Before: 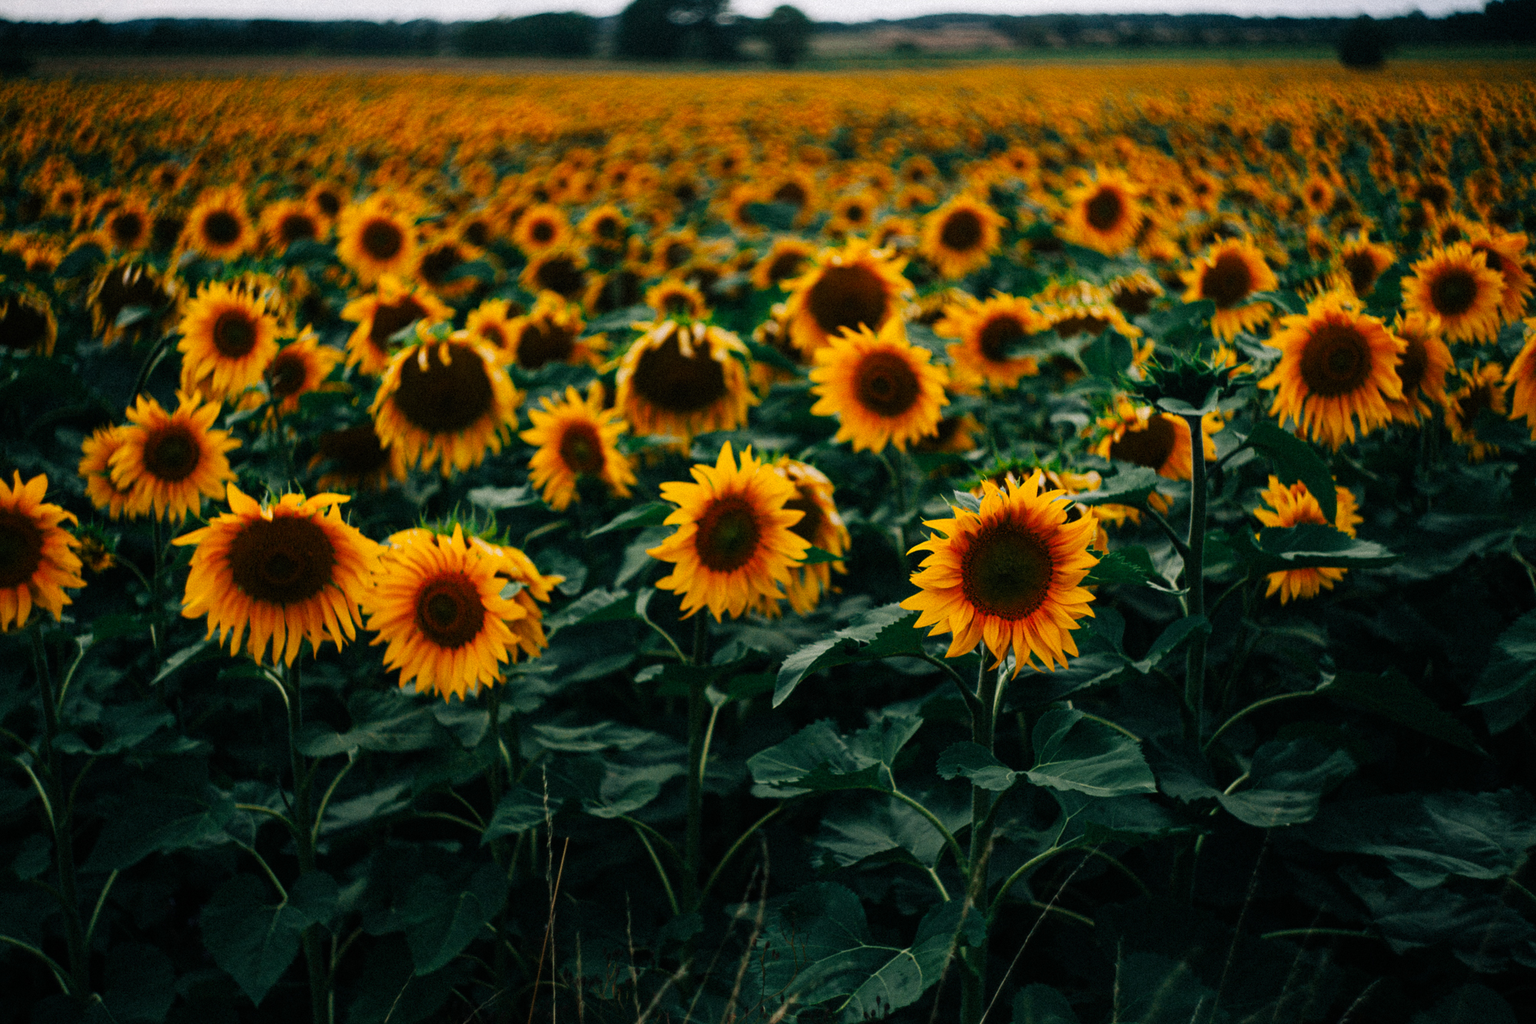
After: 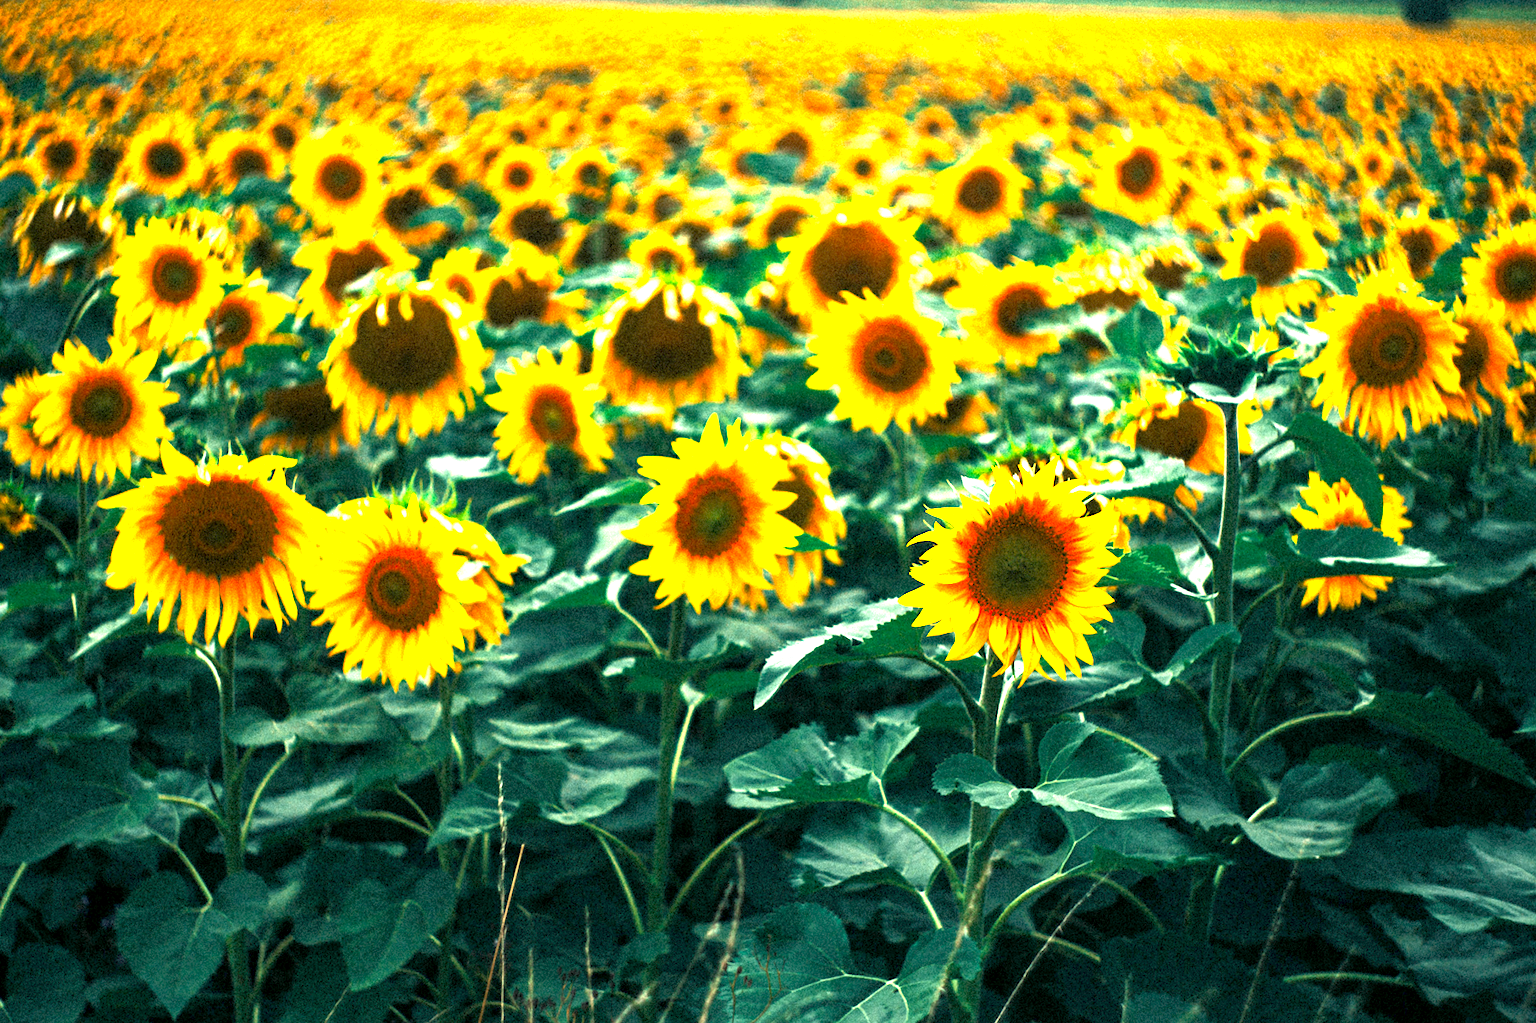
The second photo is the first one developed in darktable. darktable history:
crop and rotate: angle -1.96°, left 3.097%, top 4.154%, right 1.586%, bottom 0.529%
exposure: black level correction 0.001, exposure 1.822 EV, compensate exposure bias true, compensate highlight preservation false
rgb curve: curves: ch0 [(0, 0) (0.053, 0.068) (0.122, 0.128) (1, 1)]
